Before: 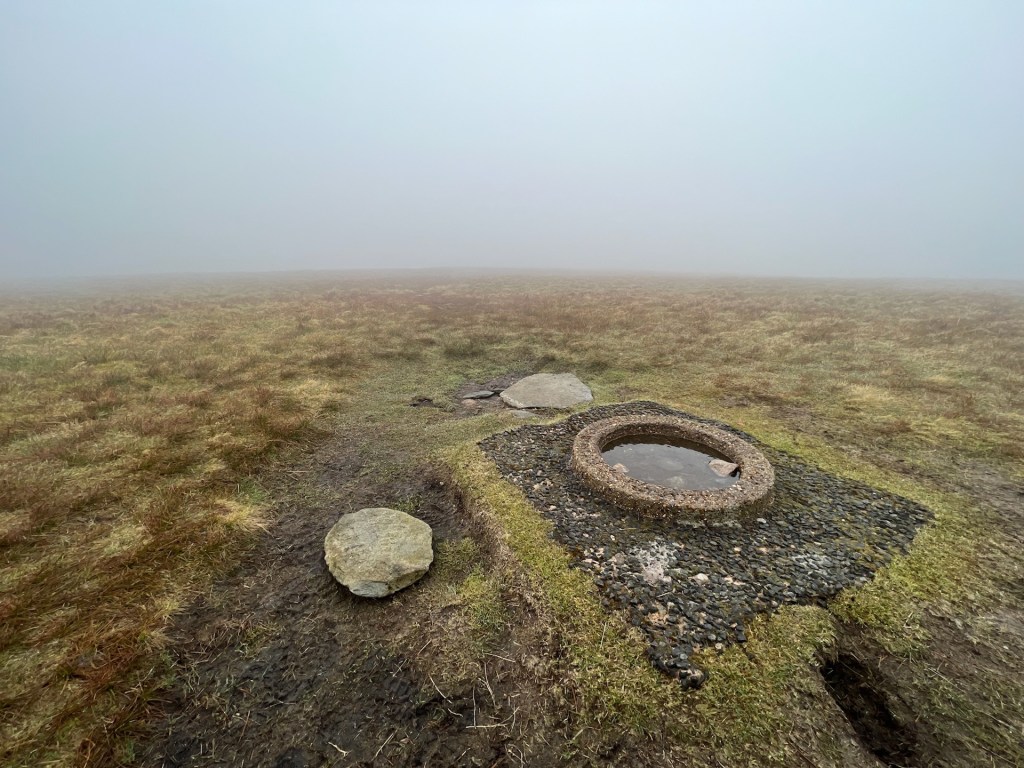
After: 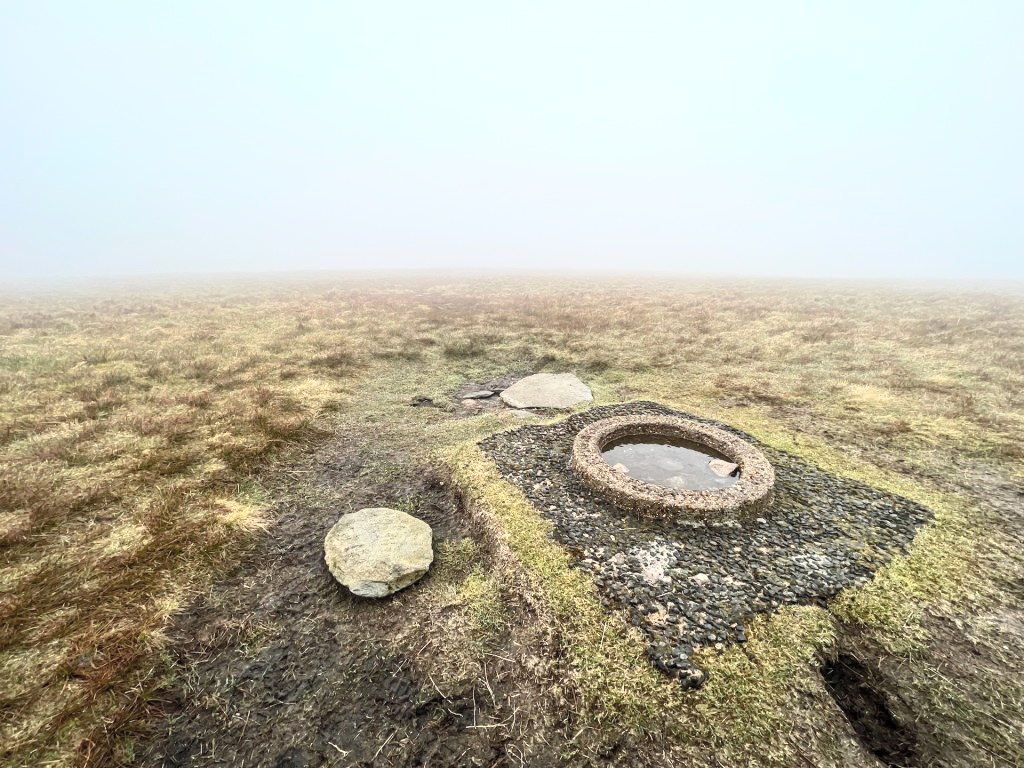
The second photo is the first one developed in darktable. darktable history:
local contrast: on, module defaults
contrast brightness saturation: contrast 0.378, brightness 0.517
